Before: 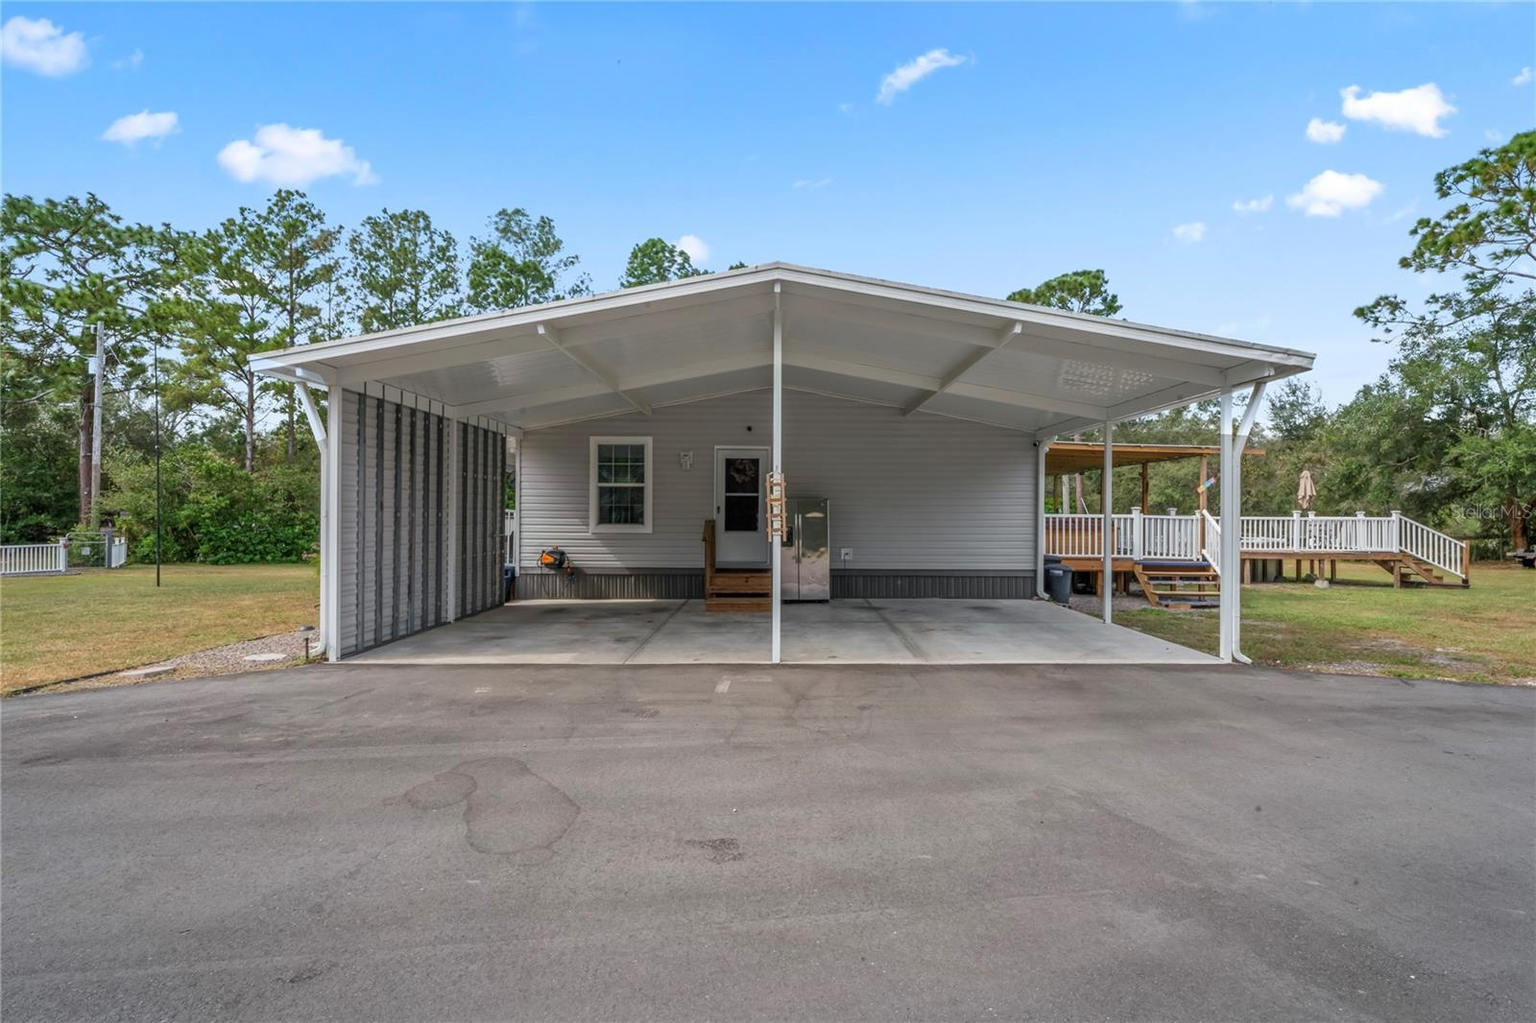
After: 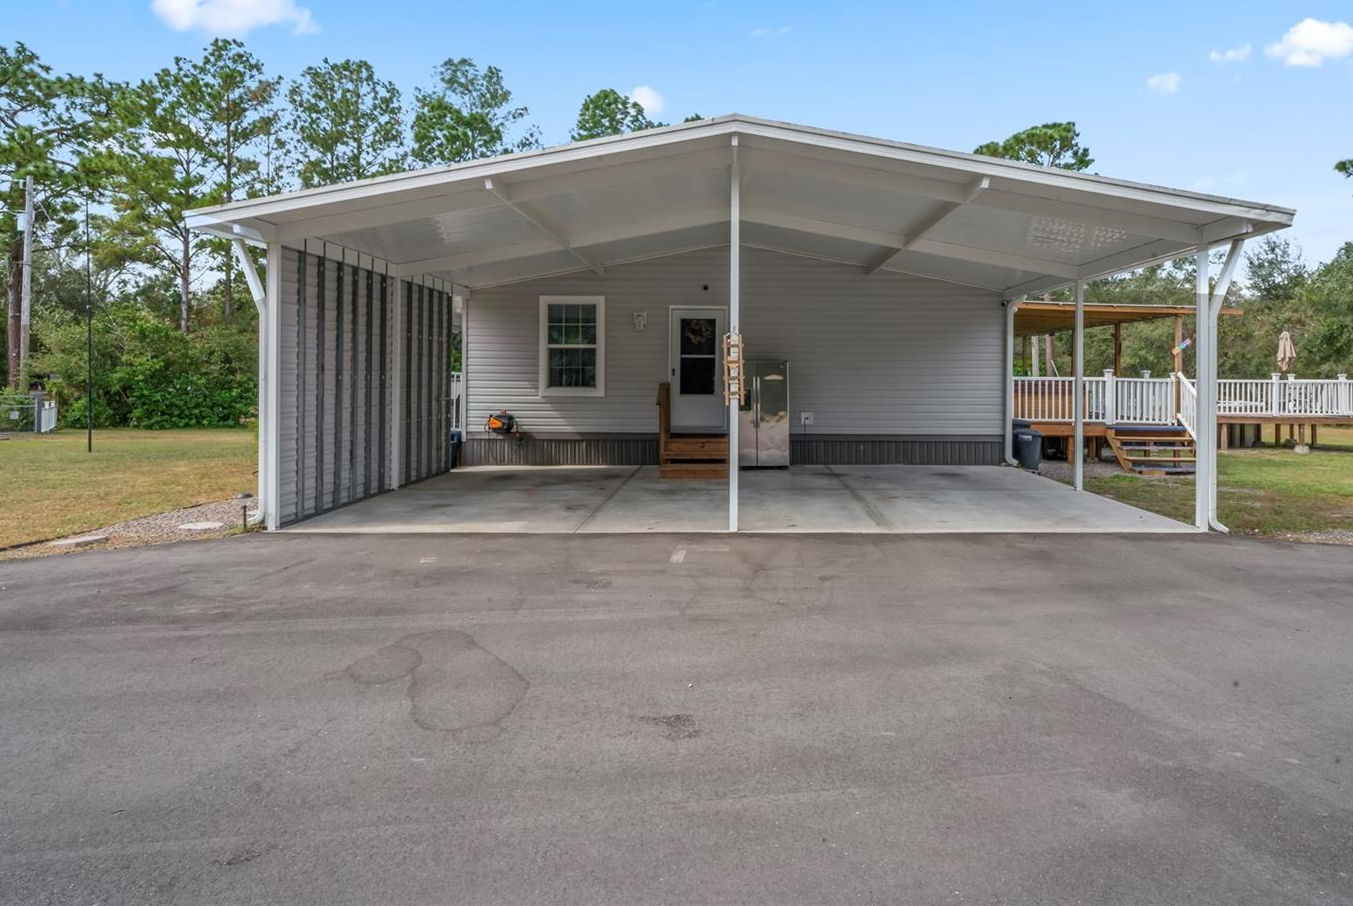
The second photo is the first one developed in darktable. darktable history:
crop and rotate: left 4.743%, top 14.93%, right 10.673%
